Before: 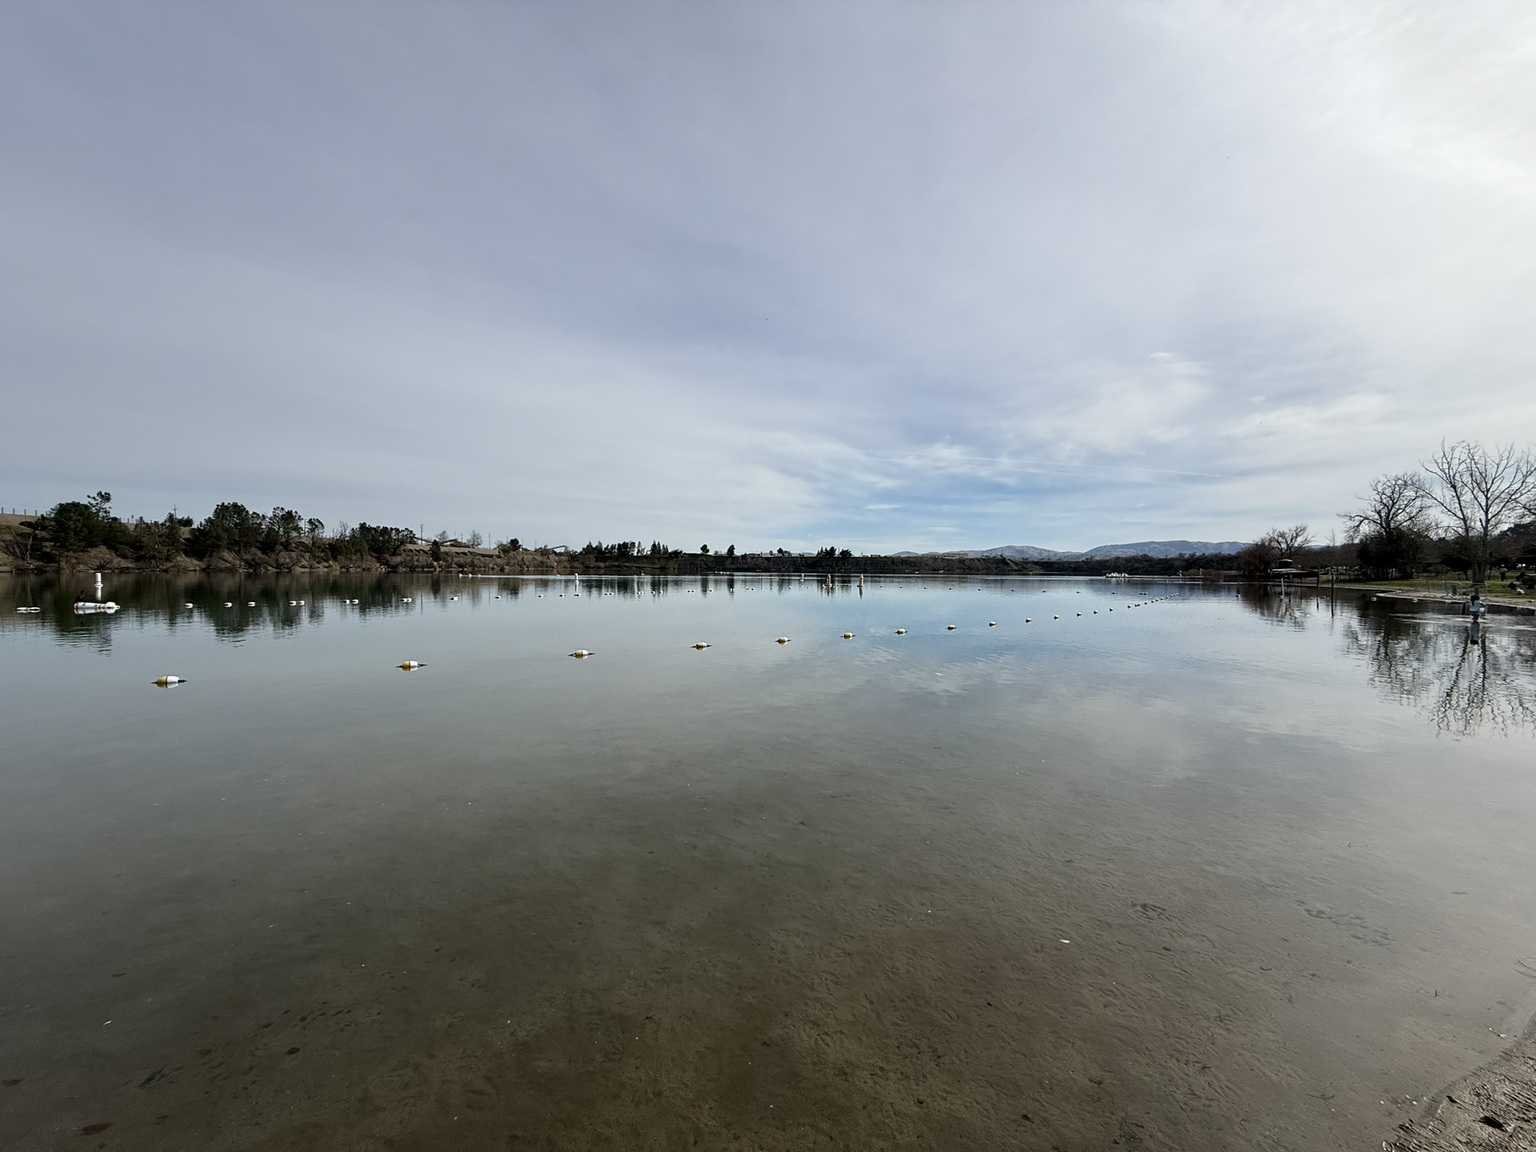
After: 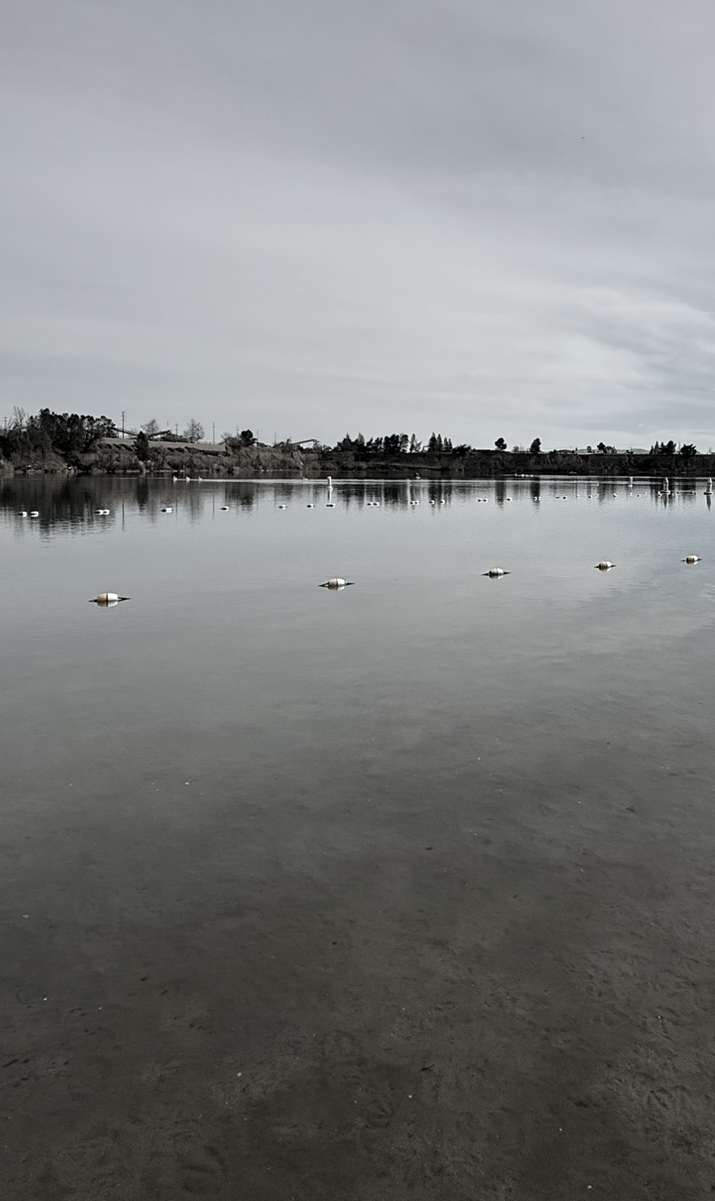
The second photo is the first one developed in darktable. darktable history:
crop and rotate: left 21.483%, top 18.803%, right 43.566%, bottom 3.006%
color zones: curves: ch1 [(0, 0.153) (0.143, 0.15) (0.286, 0.151) (0.429, 0.152) (0.571, 0.152) (0.714, 0.151) (0.857, 0.151) (1, 0.153)]
